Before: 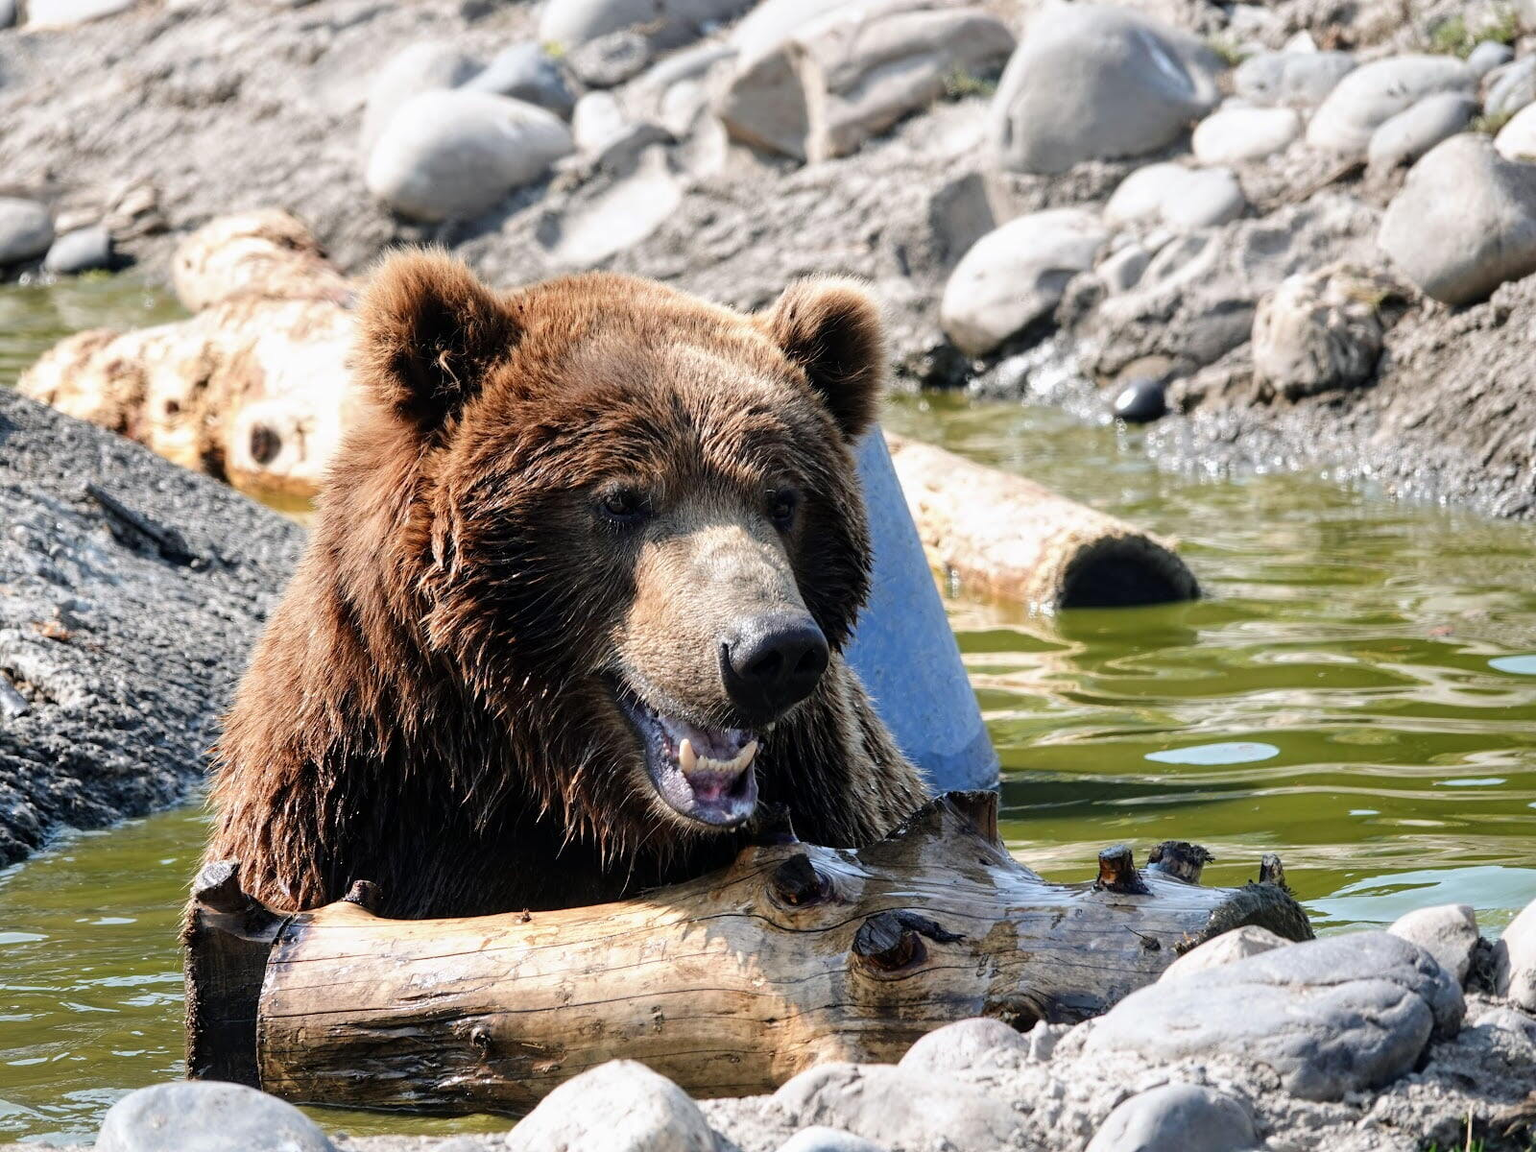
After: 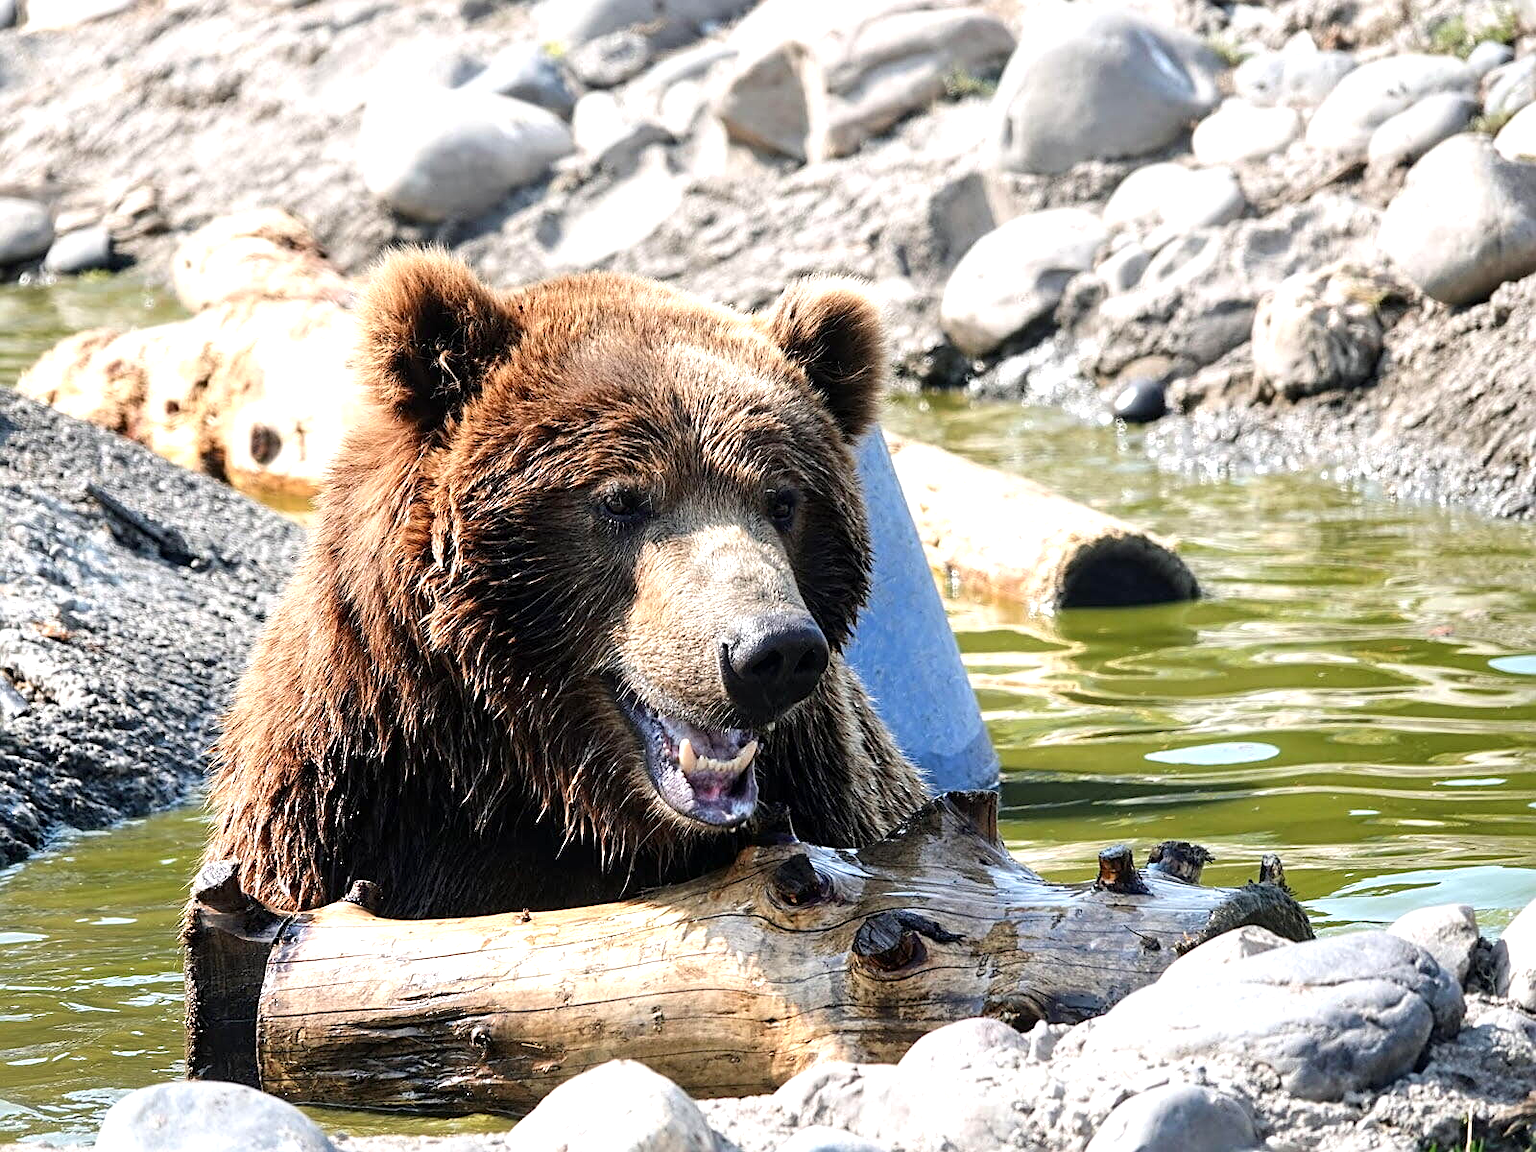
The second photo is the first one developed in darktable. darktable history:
sharpen: on, module defaults
exposure: exposure 0.556 EV, compensate highlight preservation false
